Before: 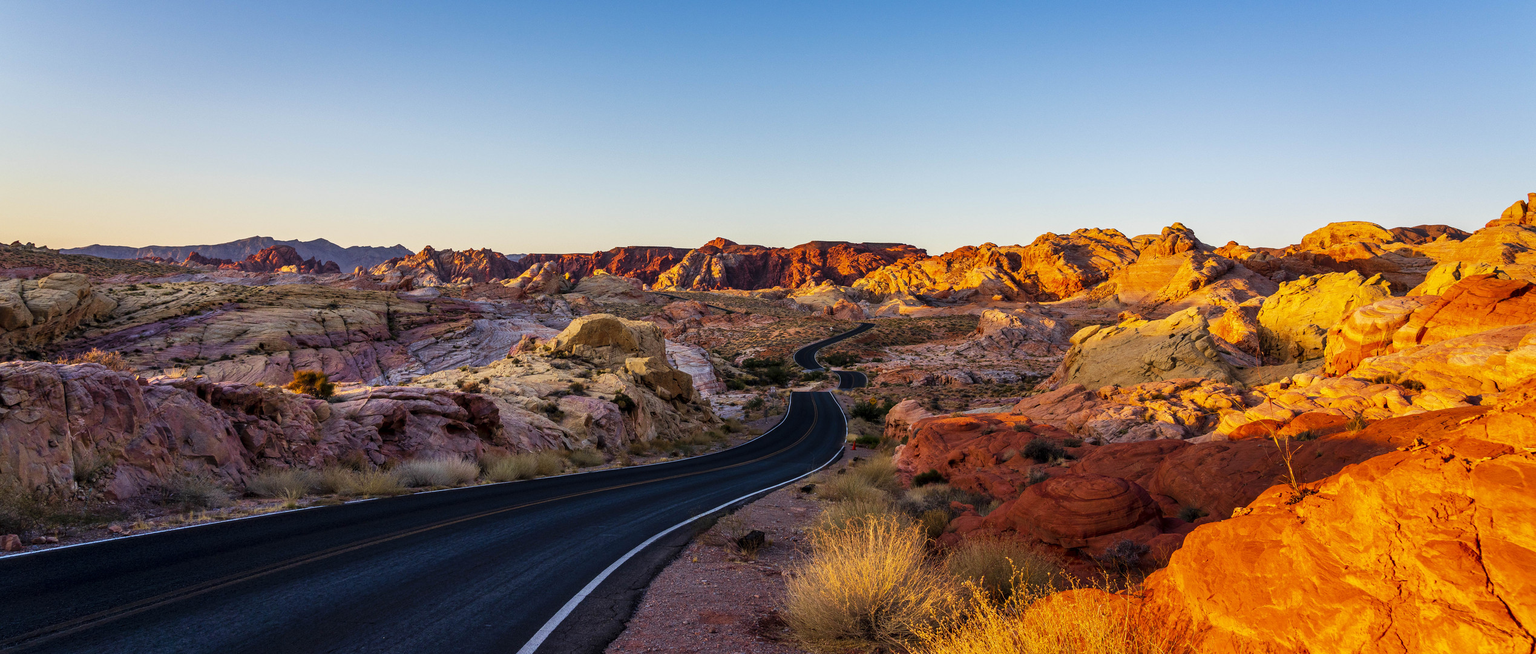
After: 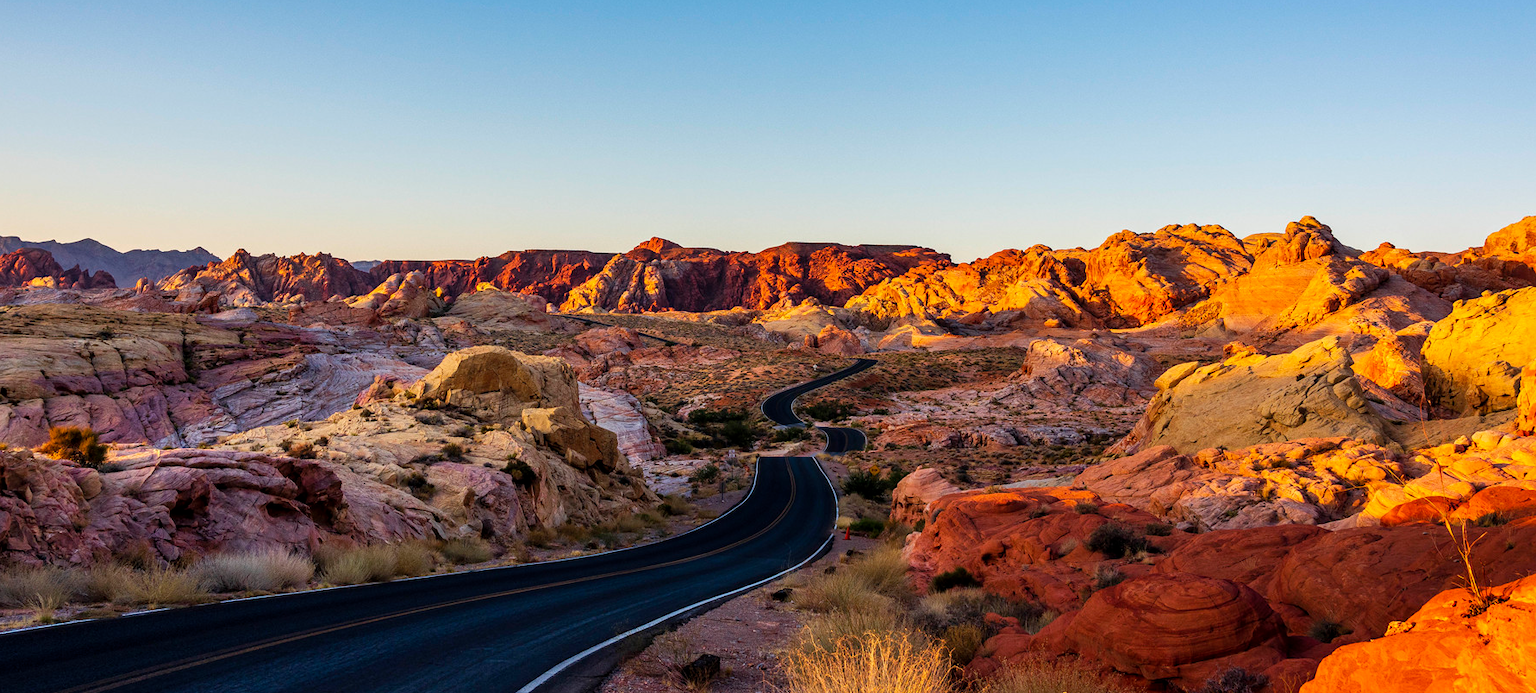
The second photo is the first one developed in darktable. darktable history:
crop and rotate: left 16.865%, top 10.836%, right 12.897%, bottom 14.621%
